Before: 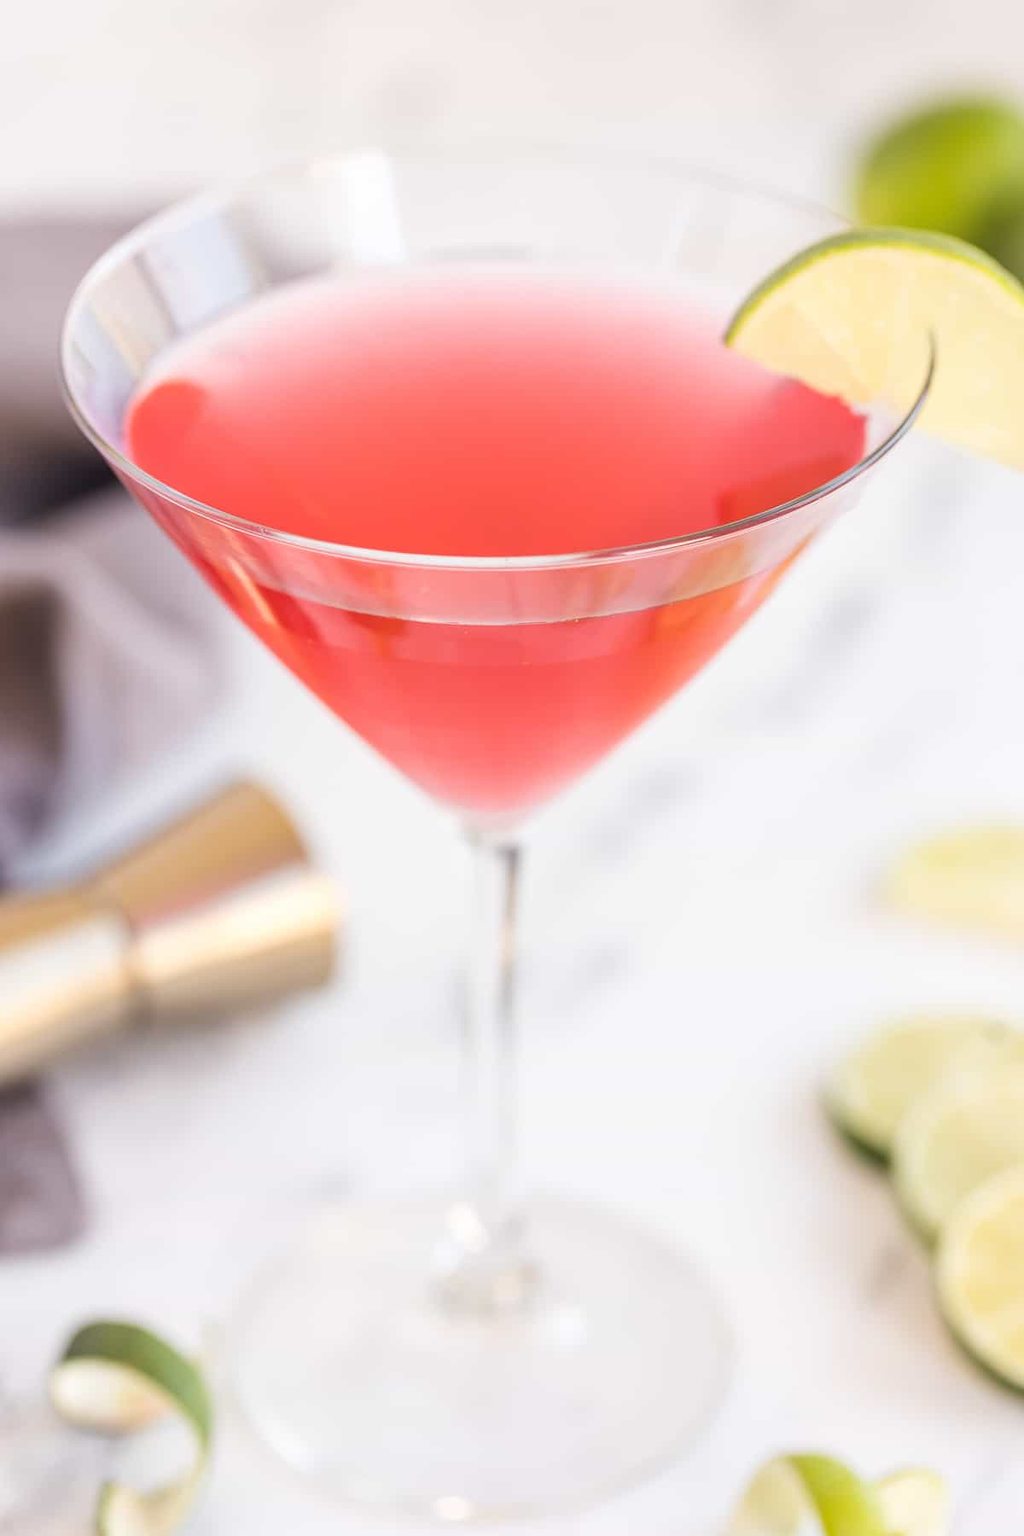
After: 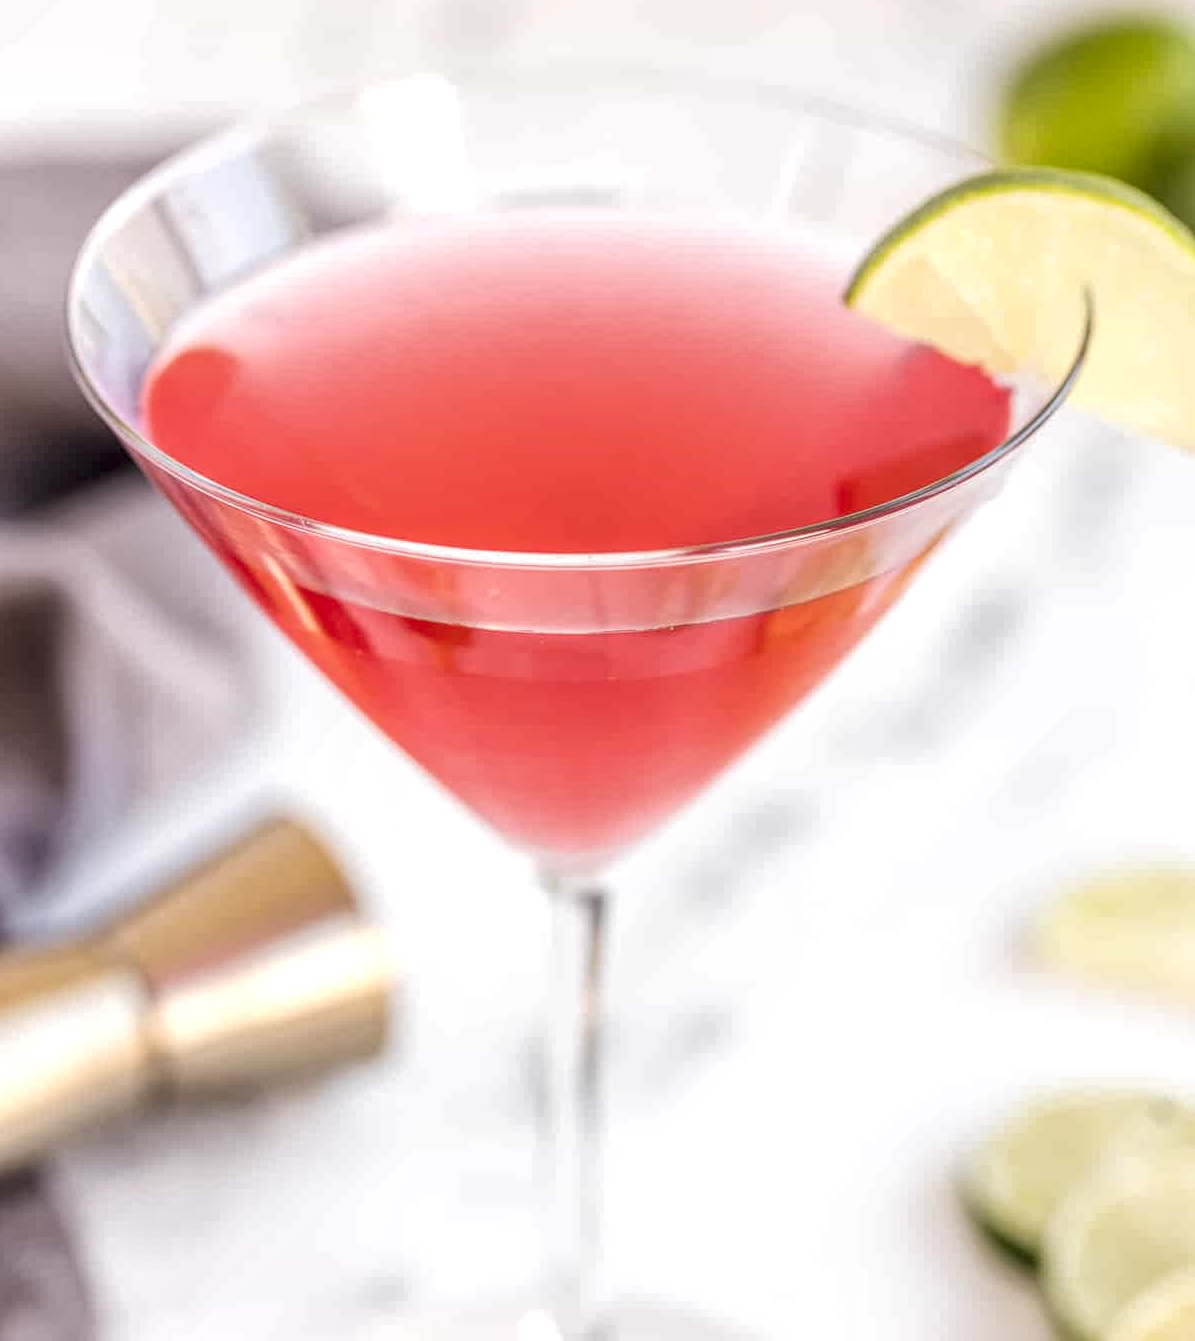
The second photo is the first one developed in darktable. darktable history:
crop: left 0.37%, top 5.54%, bottom 19.931%
local contrast: highlights 100%, shadows 102%, detail 201%, midtone range 0.2
